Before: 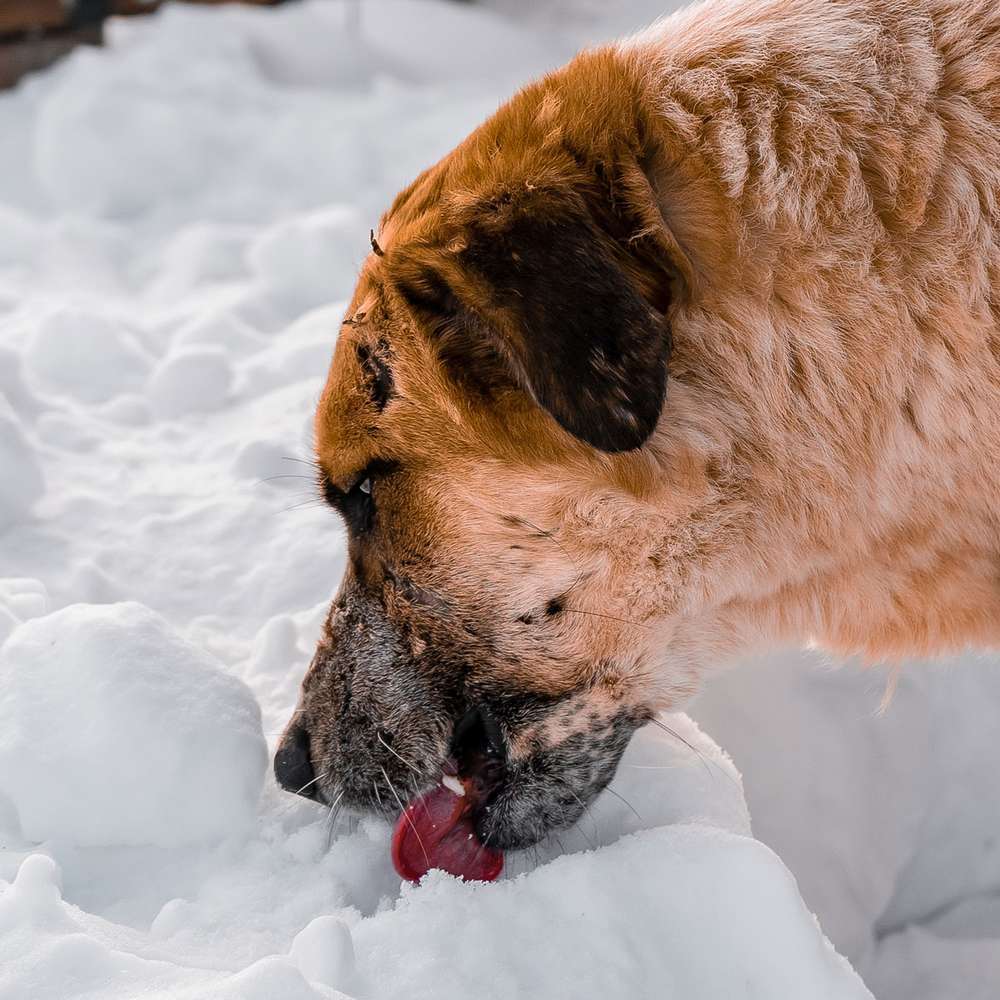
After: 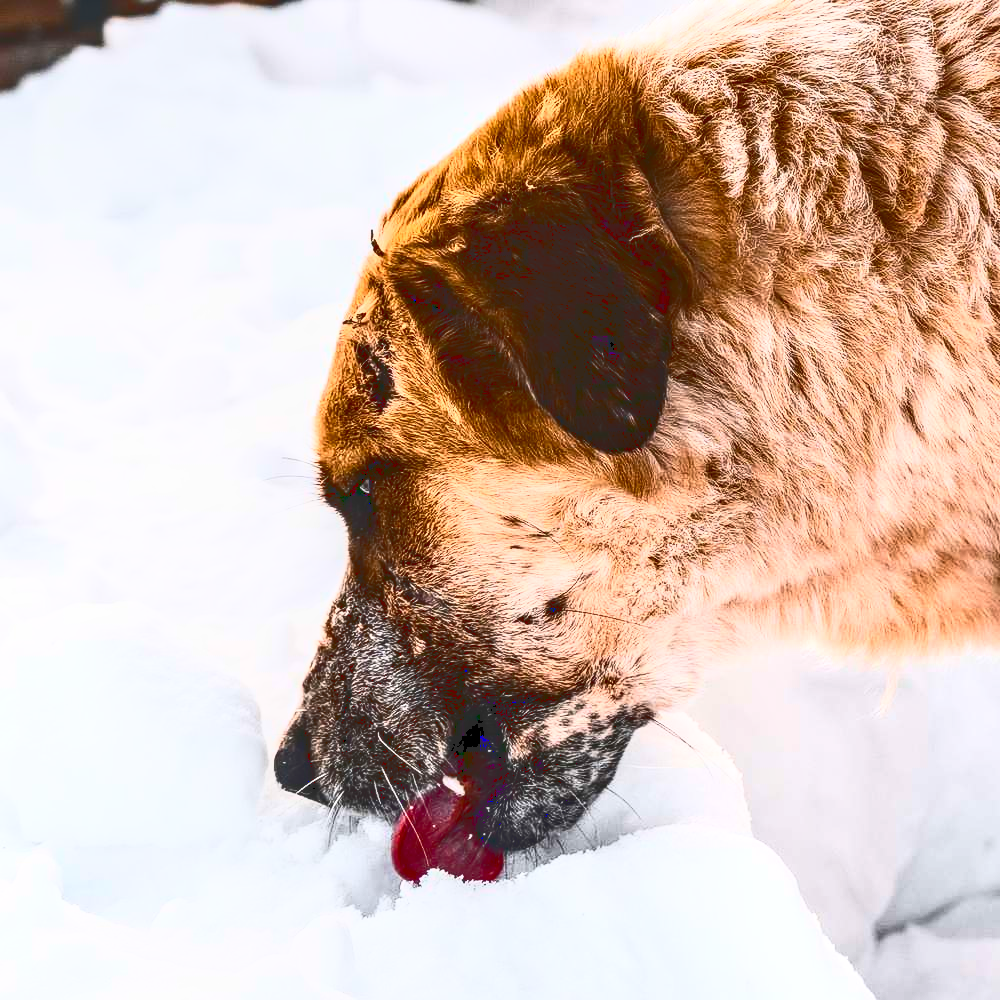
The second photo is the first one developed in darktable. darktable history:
local contrast: detail 130%
contrast brightness saturation: contrast 0.404, brightness 0.113, saturation 0.211
base curve: curves: ch0 [(0, 0.036) (0.007, 0.037) (0.604, 0.887) (1, 1)]
